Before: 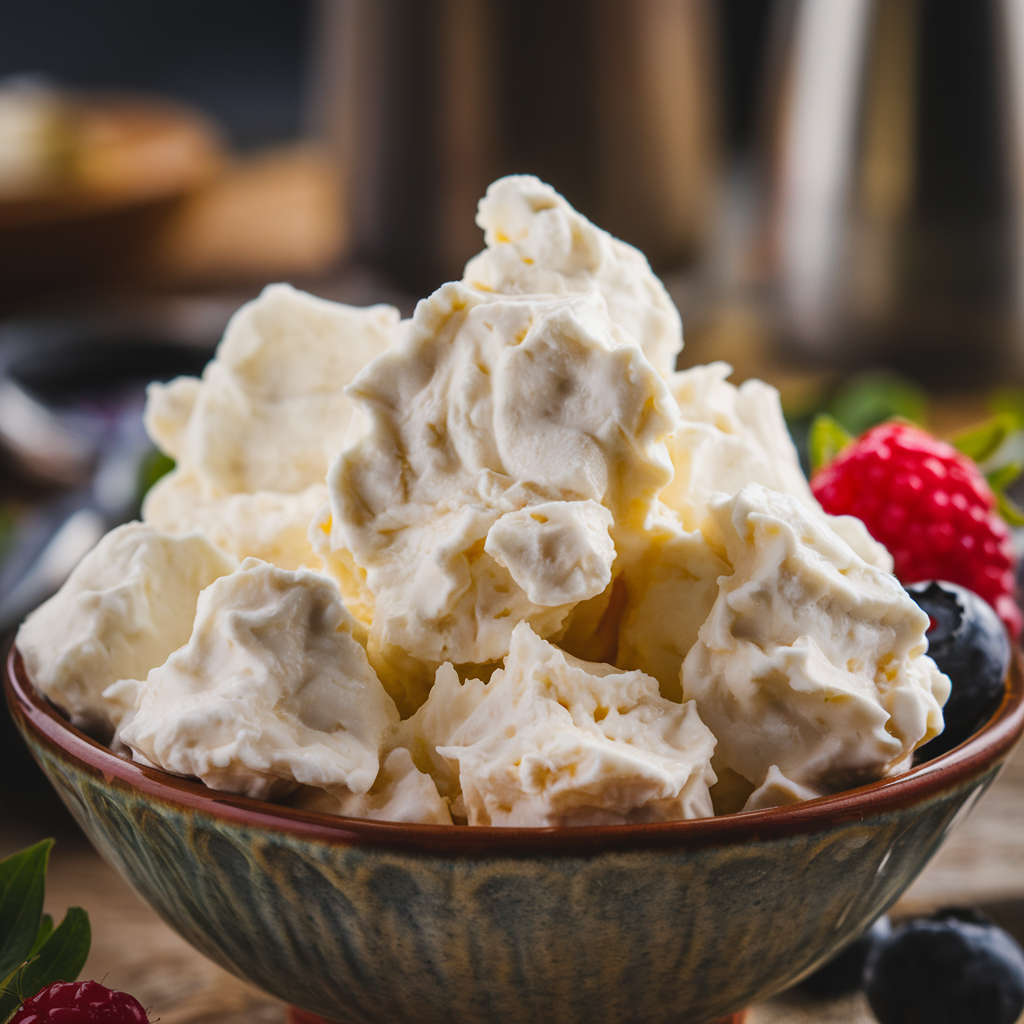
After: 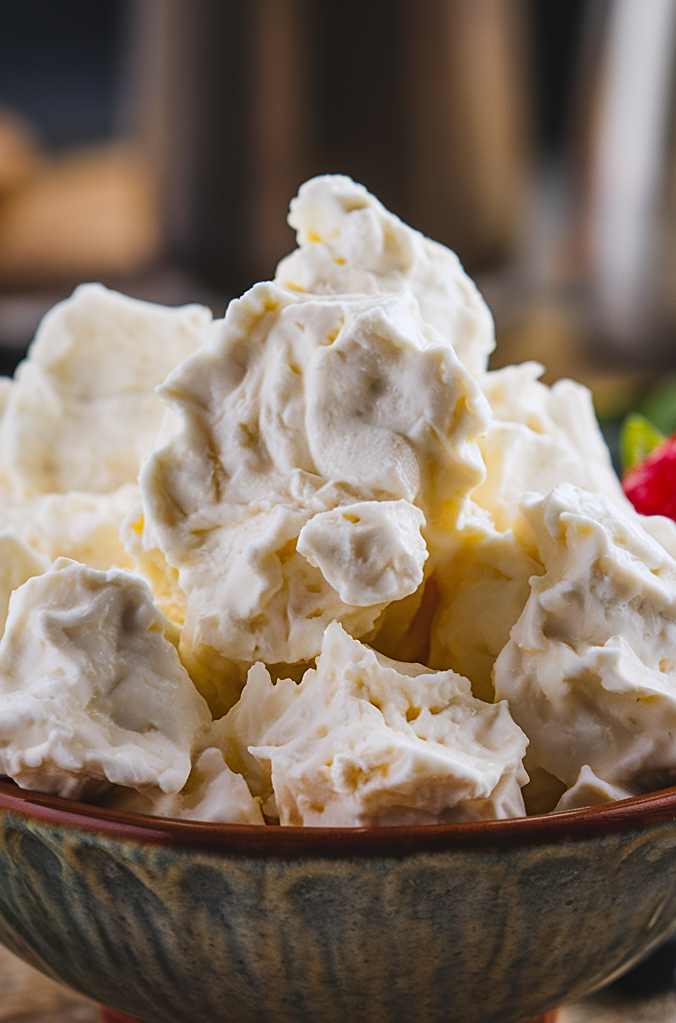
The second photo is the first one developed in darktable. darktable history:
crop and rotate: left 18.442%, right 15.508%
white balance: red 0.983, blue 1.036
sharpen: on, module defaults
